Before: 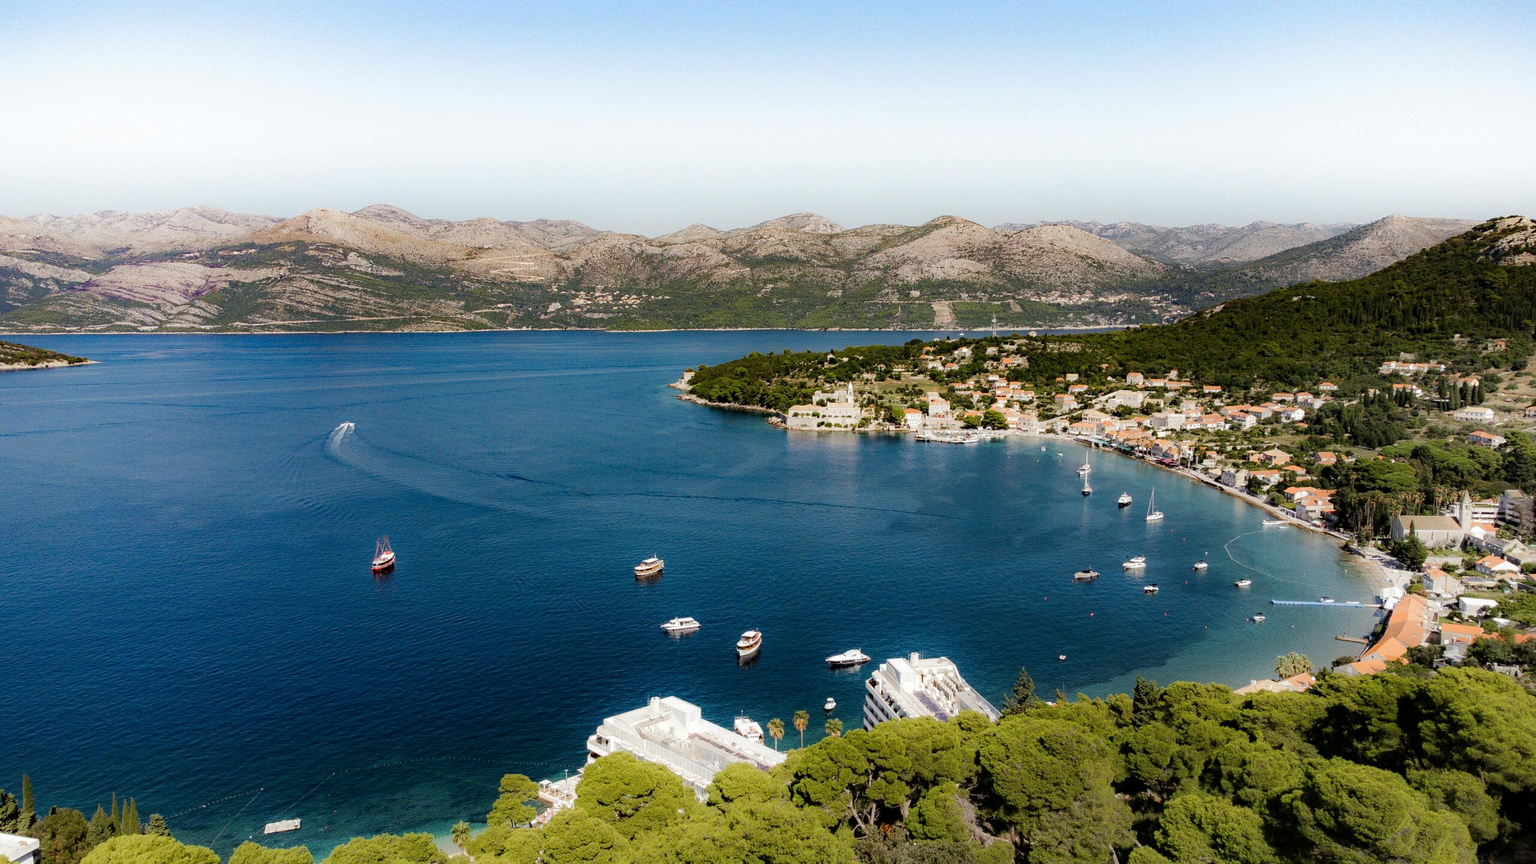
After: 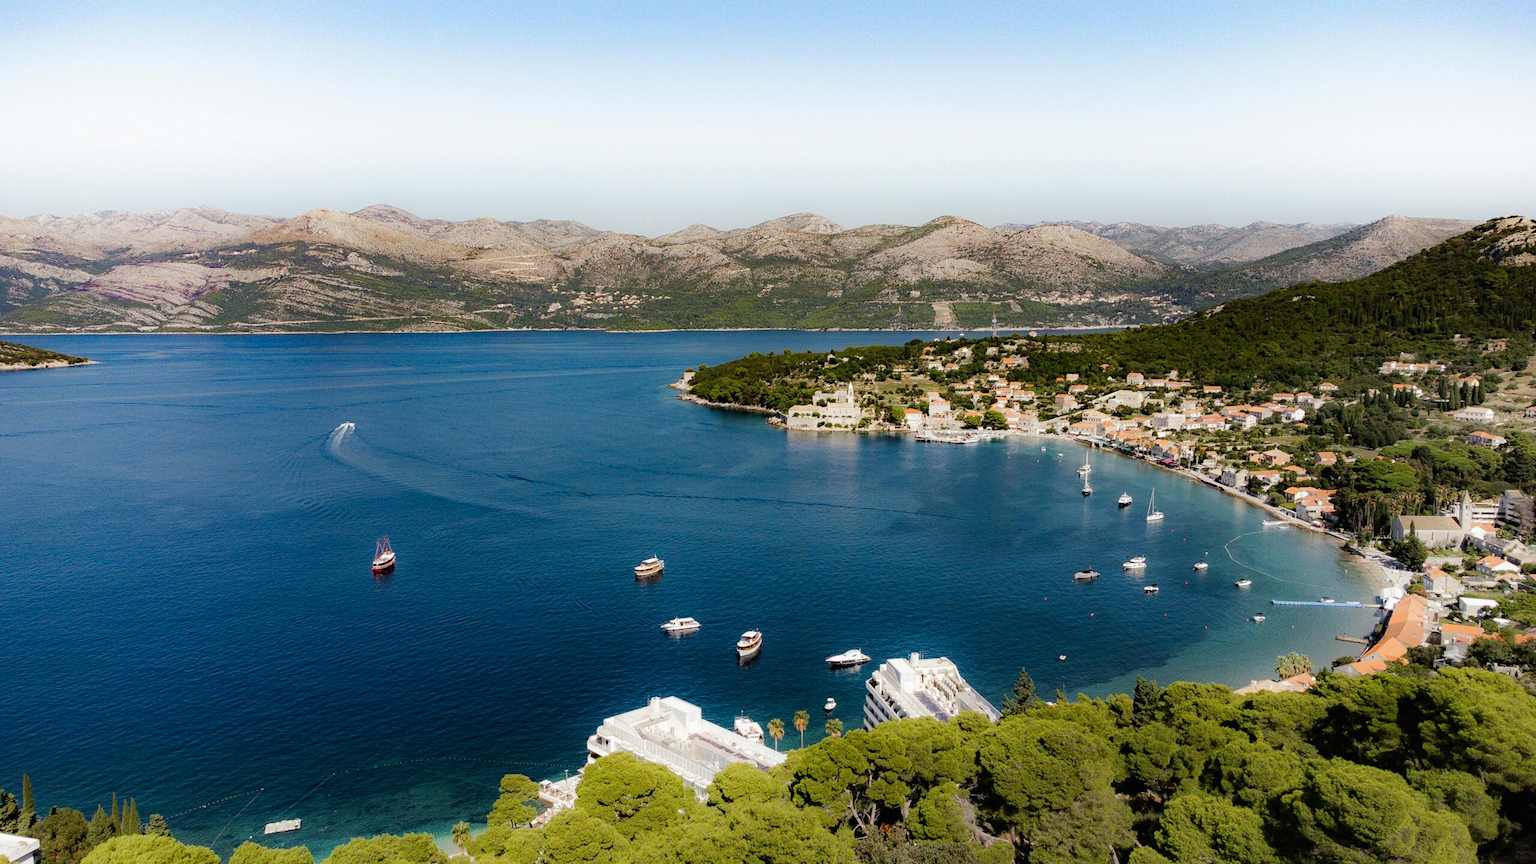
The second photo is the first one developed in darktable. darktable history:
contrast brightness saturation: contrast -0.014, brightness -0.006, saturation 0.028
